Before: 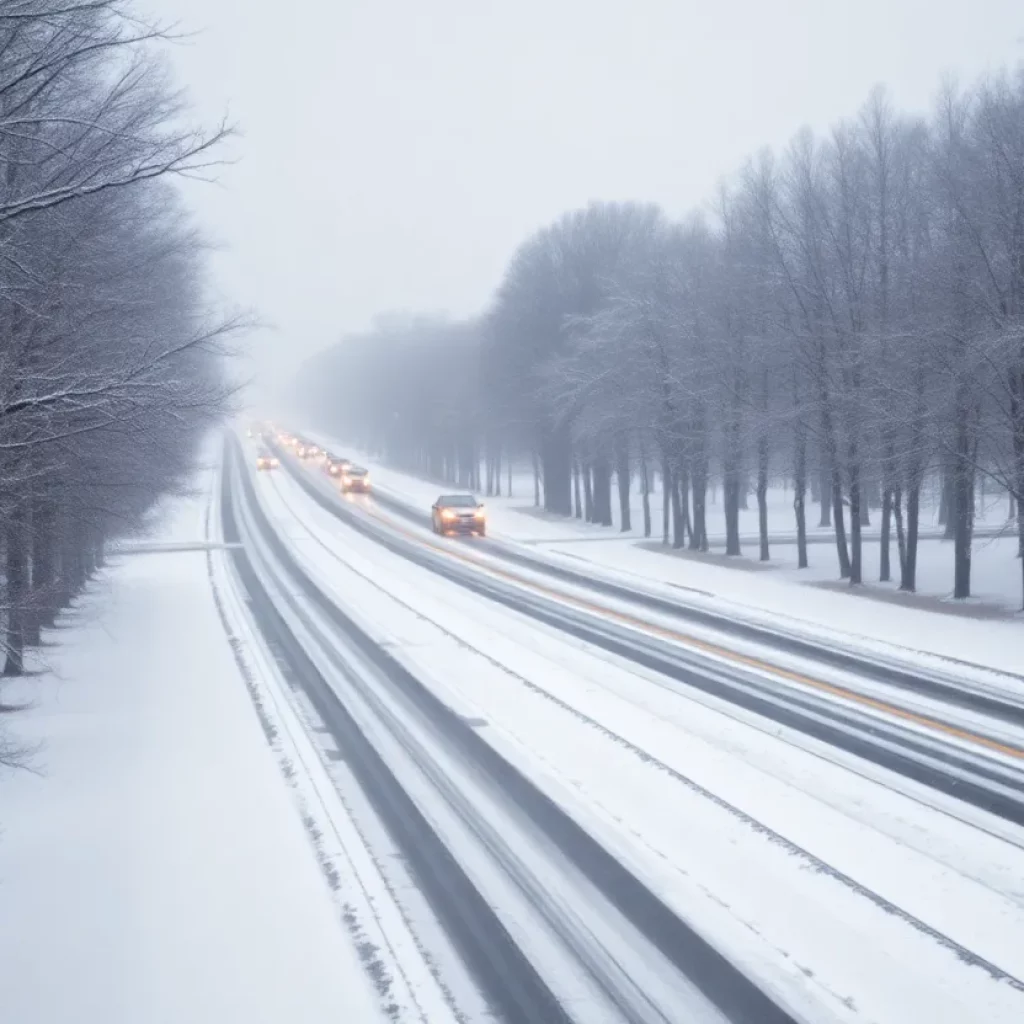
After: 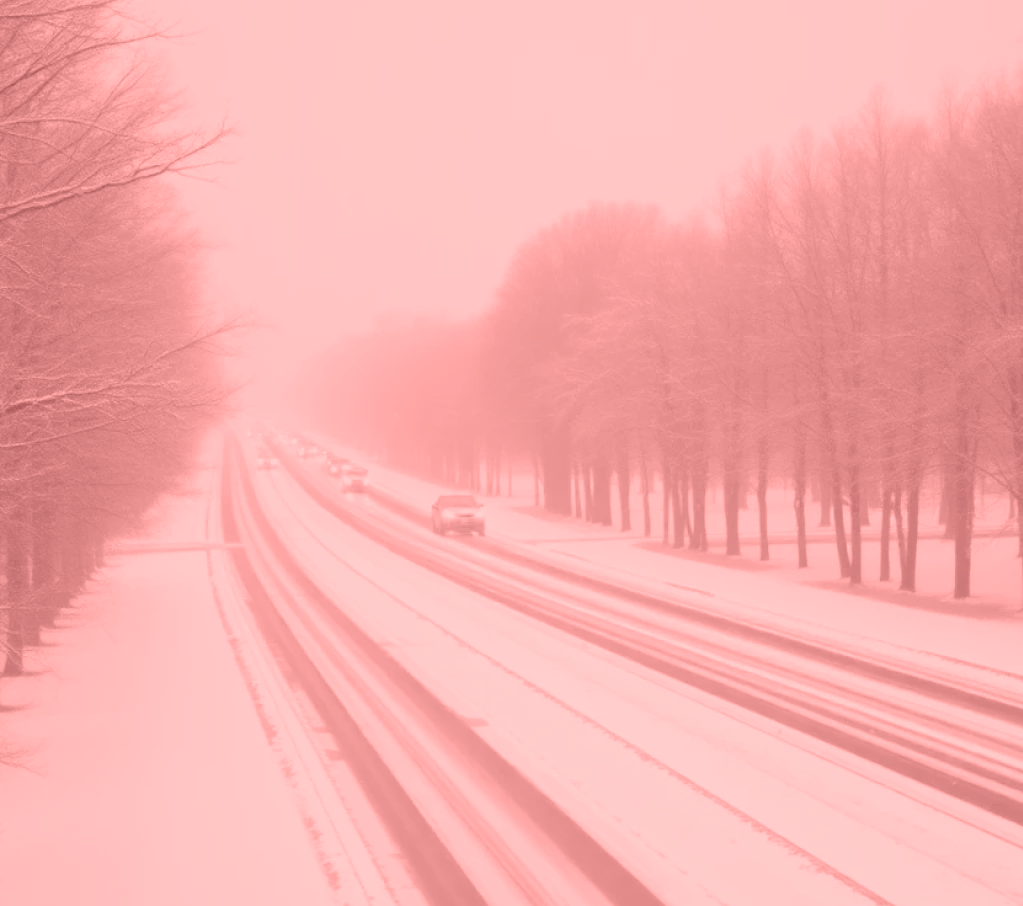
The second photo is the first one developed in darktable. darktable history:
white balance: red 1.123, blue 0.83
crop and rotate: top 0%, bottom 11.49%
colorize: saturation 51%, source mix 50.67%, lightness 50.67%
